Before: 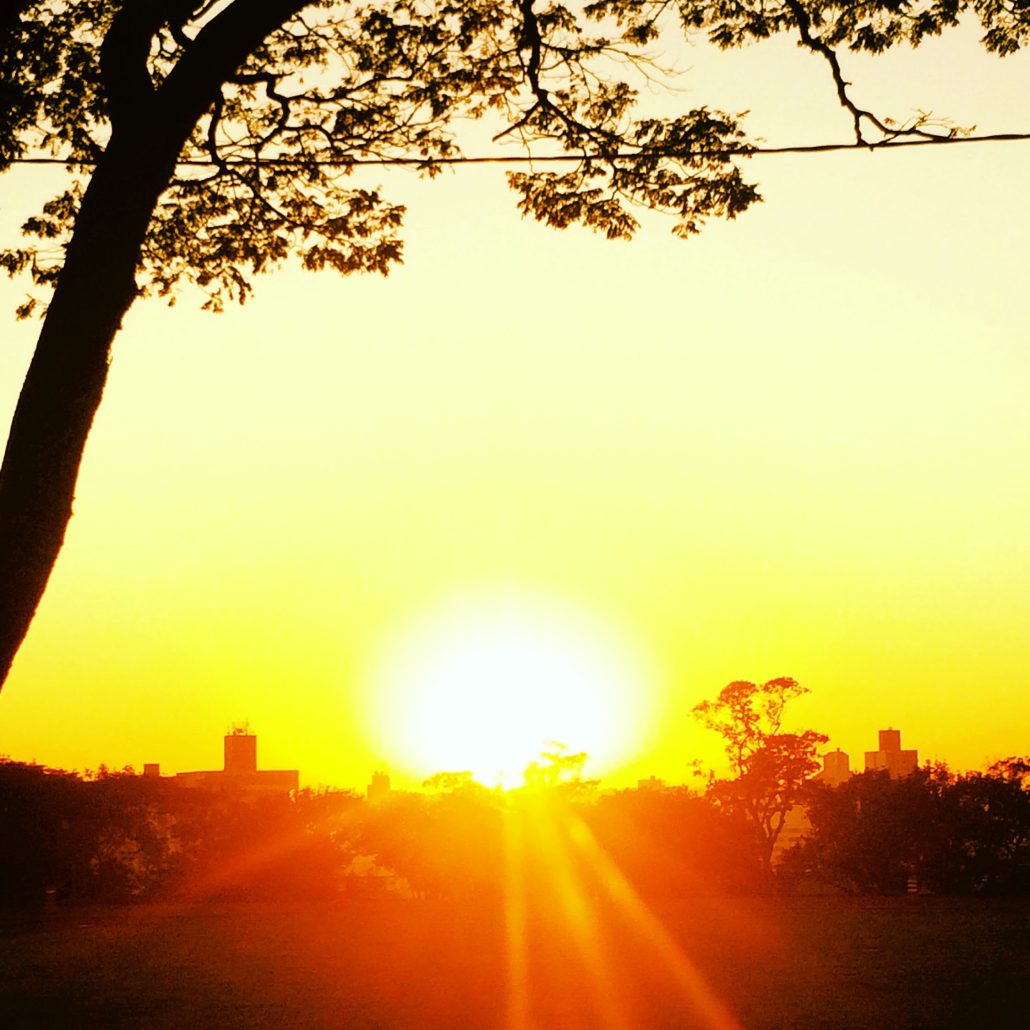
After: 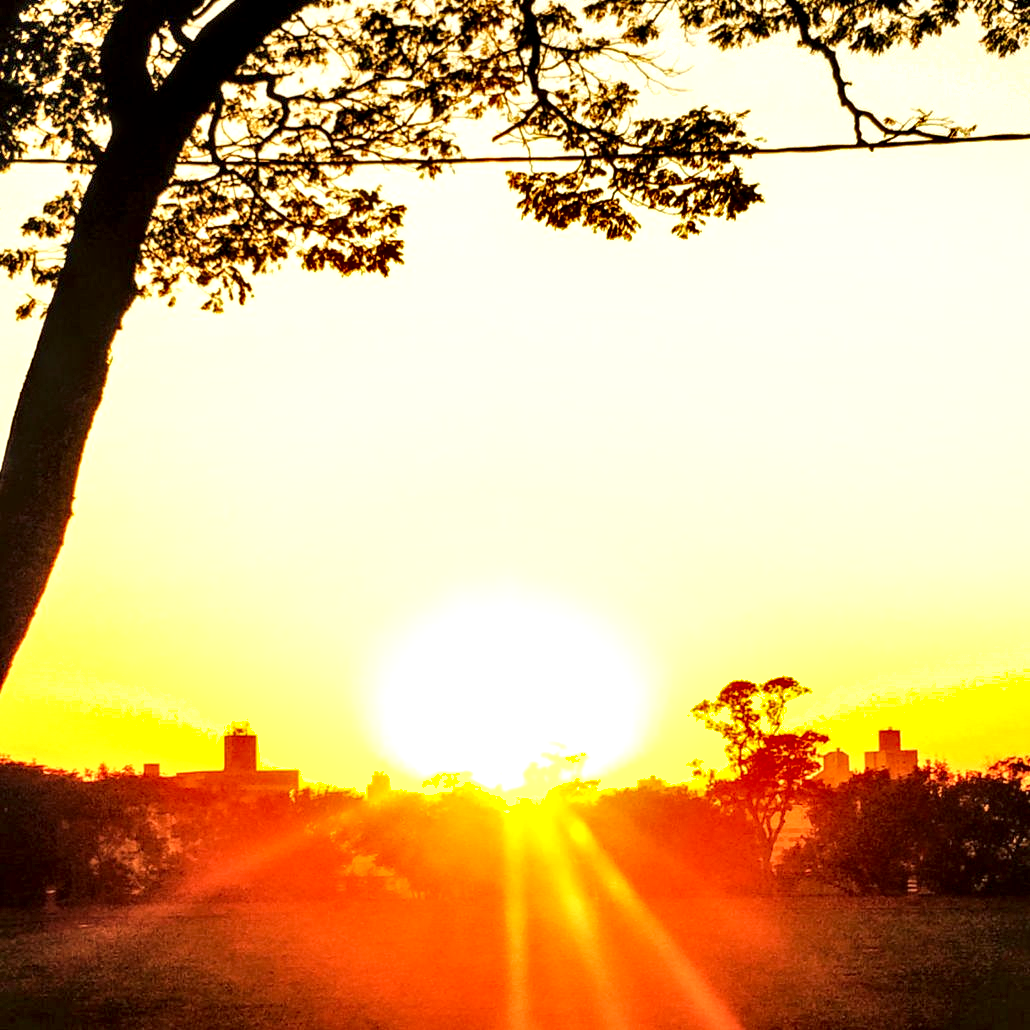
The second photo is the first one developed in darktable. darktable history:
shadows and highlights: low approximation 0.01, soften with gaussian
local contrast: highlights 81%, shadows 57%, detail 174%, midtone range 0.603
haze removal: compatibility mode true, adaptive false
tone equalizer: -8 EV 1.01 EV, -7 EV 0.973 EV, -6 EV 1.03 EV, -5 EV 0.97 EV, -4 EV 1.02 EV, -3 EV 0.758 EV, -2 EV 0.471 EV, -1 EV 0.232 EV, edges refinement/feathering 500, mask exposure compensation -1.57 EV, preserve details no
